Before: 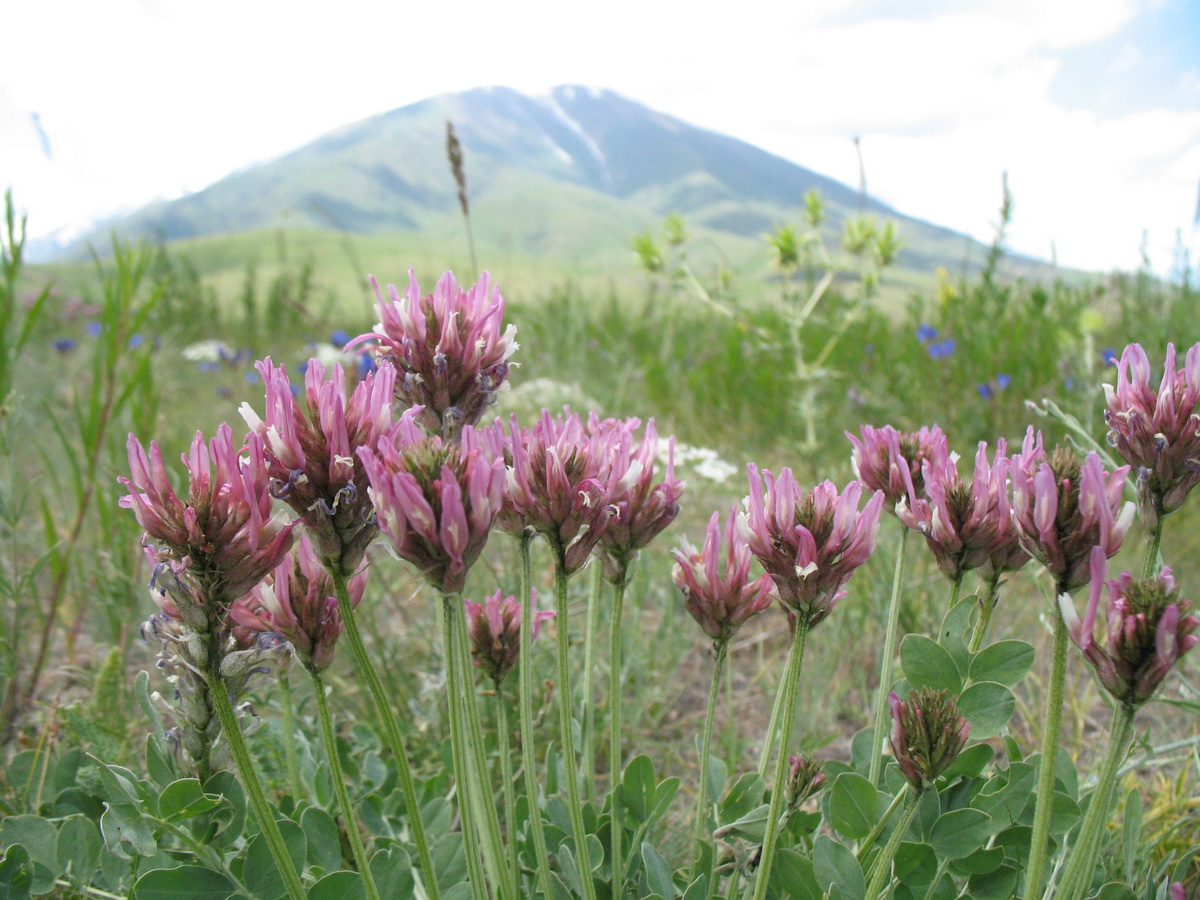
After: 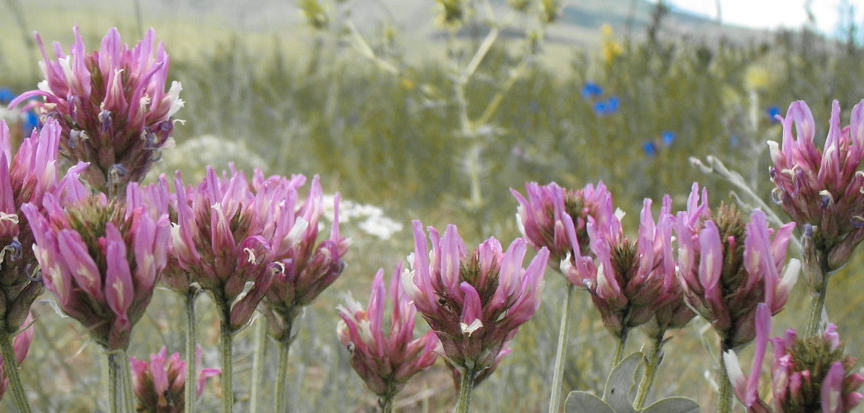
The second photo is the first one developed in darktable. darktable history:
shadows and highlights: soften with gaussian
color zones: curves: ch1 [(0.29, 0.492) (0.373, 0.185) (0.509, 0.481)]; ch2 [(0.25, 0.462) (0.749, 0.457)], mix 40.67%
crop and rotate: left 27.938%, top 27.046%, bottom 27.046%
